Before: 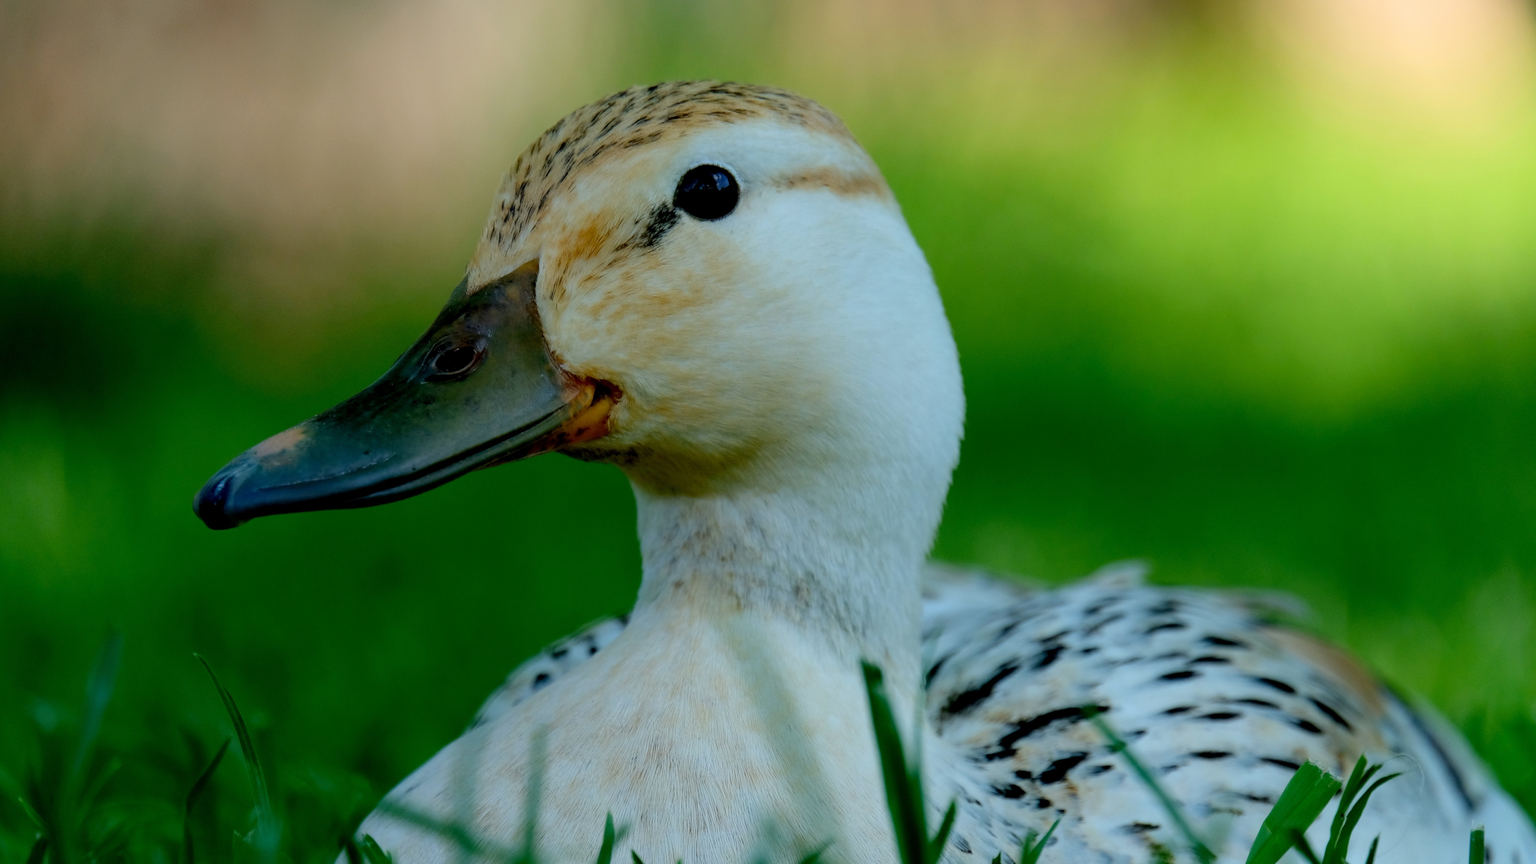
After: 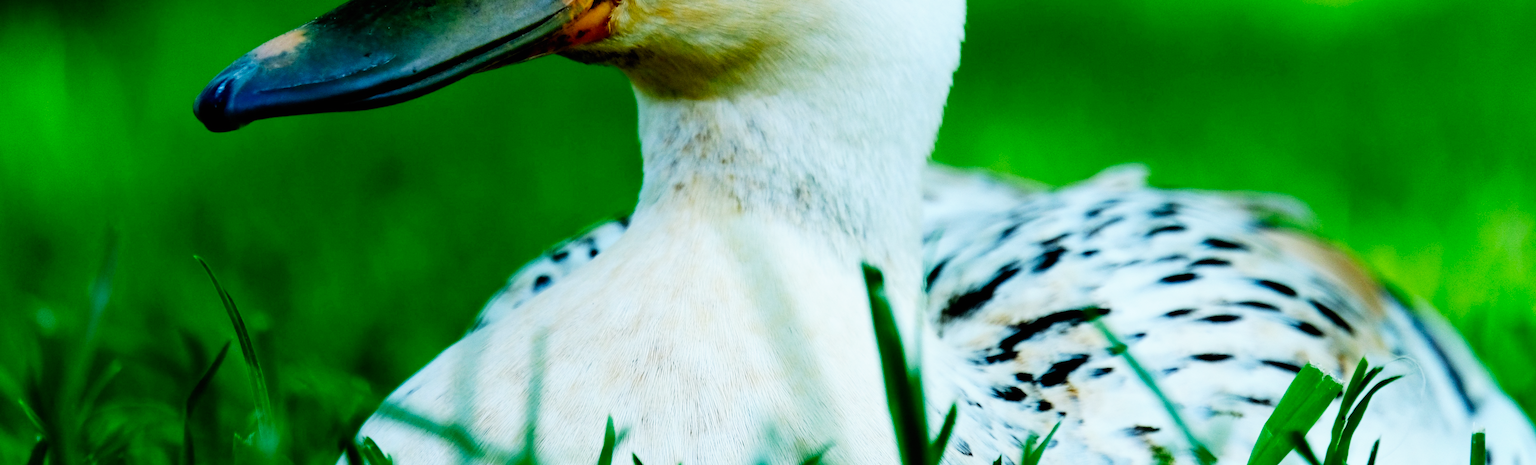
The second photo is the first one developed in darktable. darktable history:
base curve: curves: ch0 [(0, 0) (0.007, 0.004) (0.027, 0.03) (0.046, 0.07) (0.207, 0.54) (0.442, 0.872) (0.673, 0.972) (1, 1)], preserve colors none
crop and rotate: top 46.079%, right 0.042%
